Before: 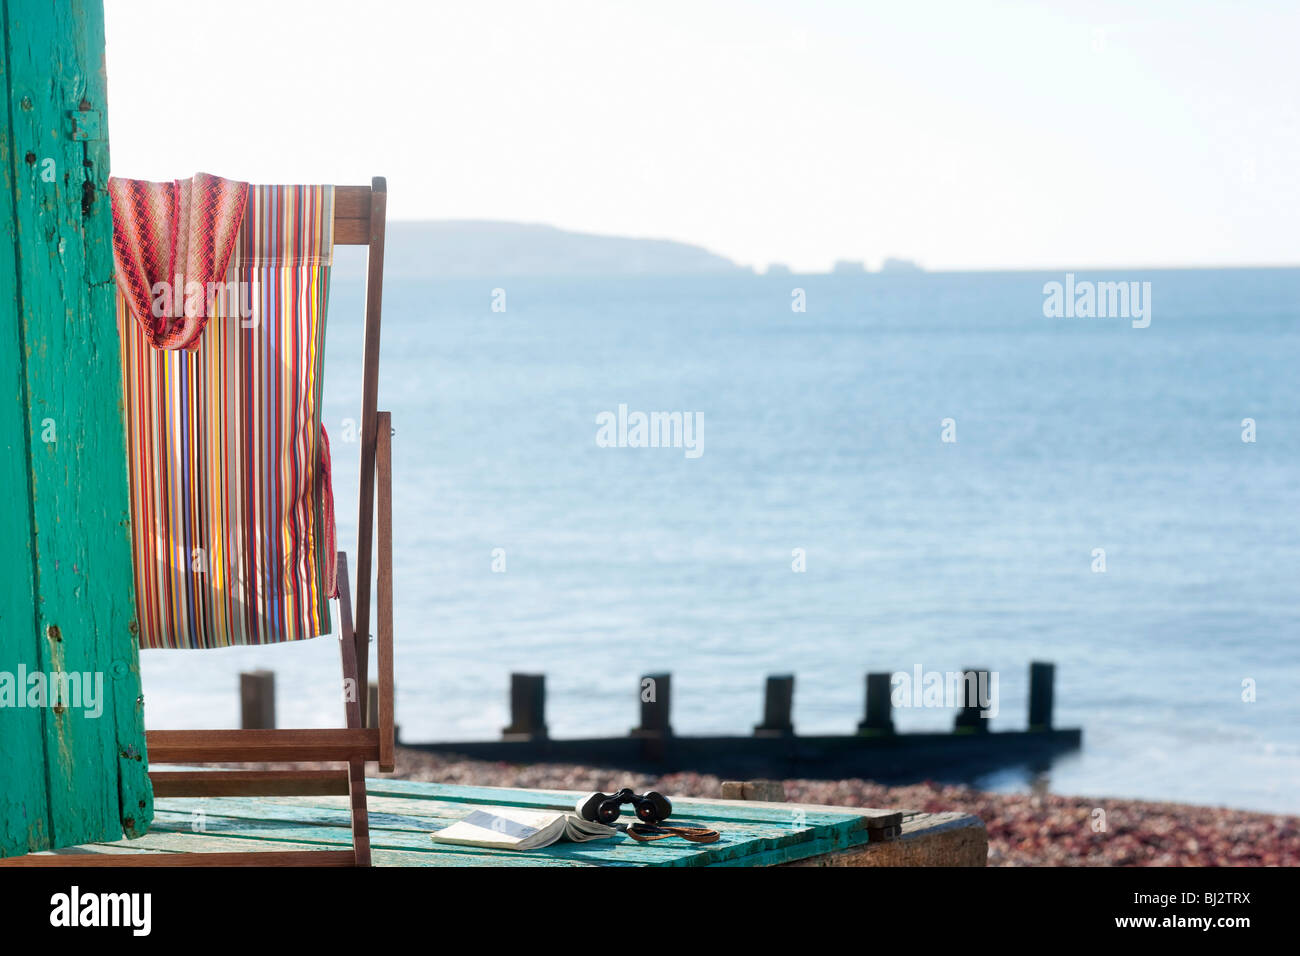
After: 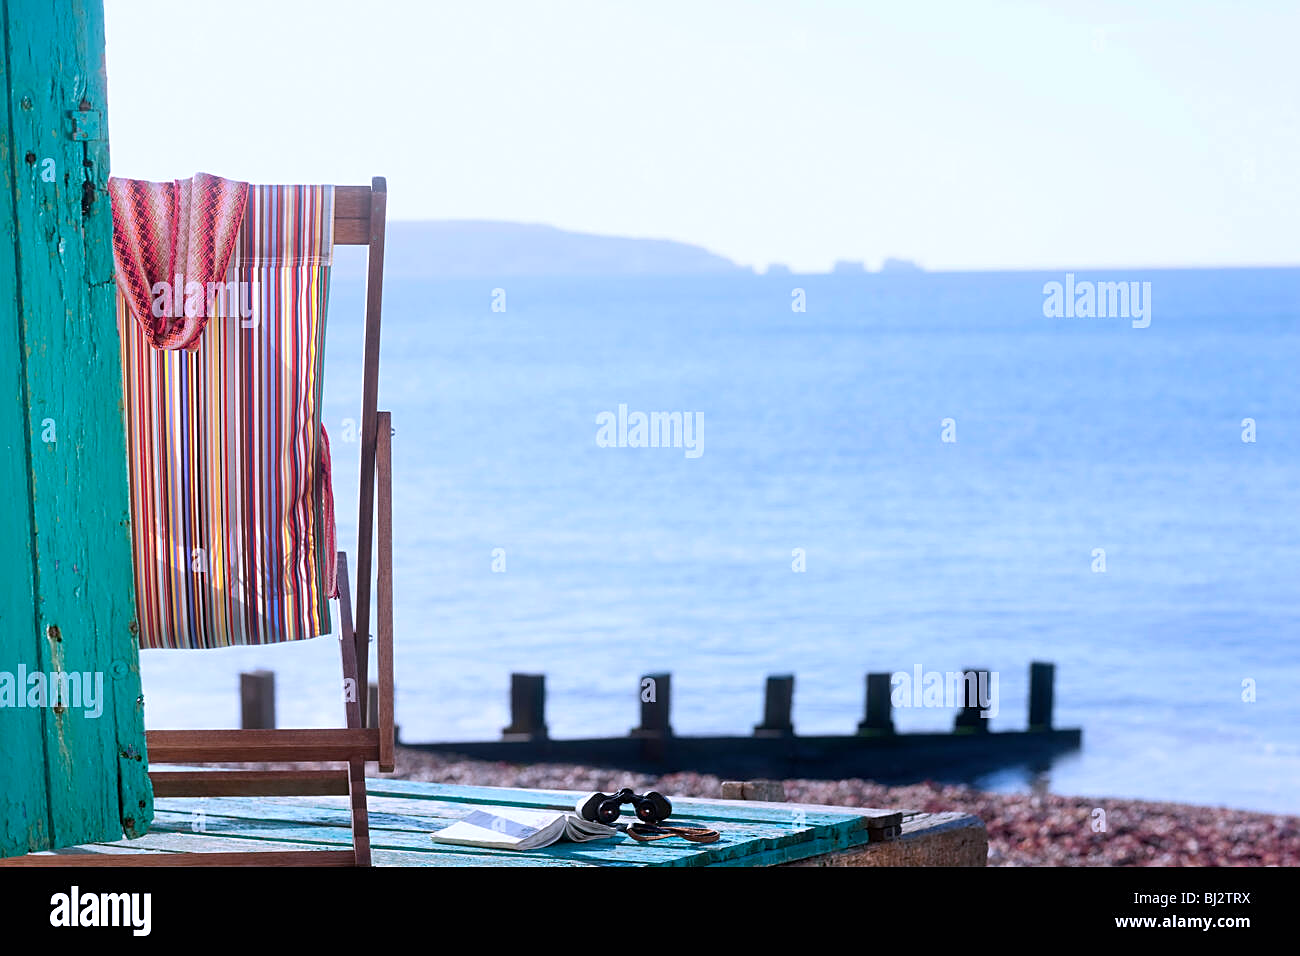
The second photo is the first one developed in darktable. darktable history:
color calibration: illuminant as shot in camera, x 0.379, y 0.397, temperature 4147.02 K
sharpen: on, module defaults
